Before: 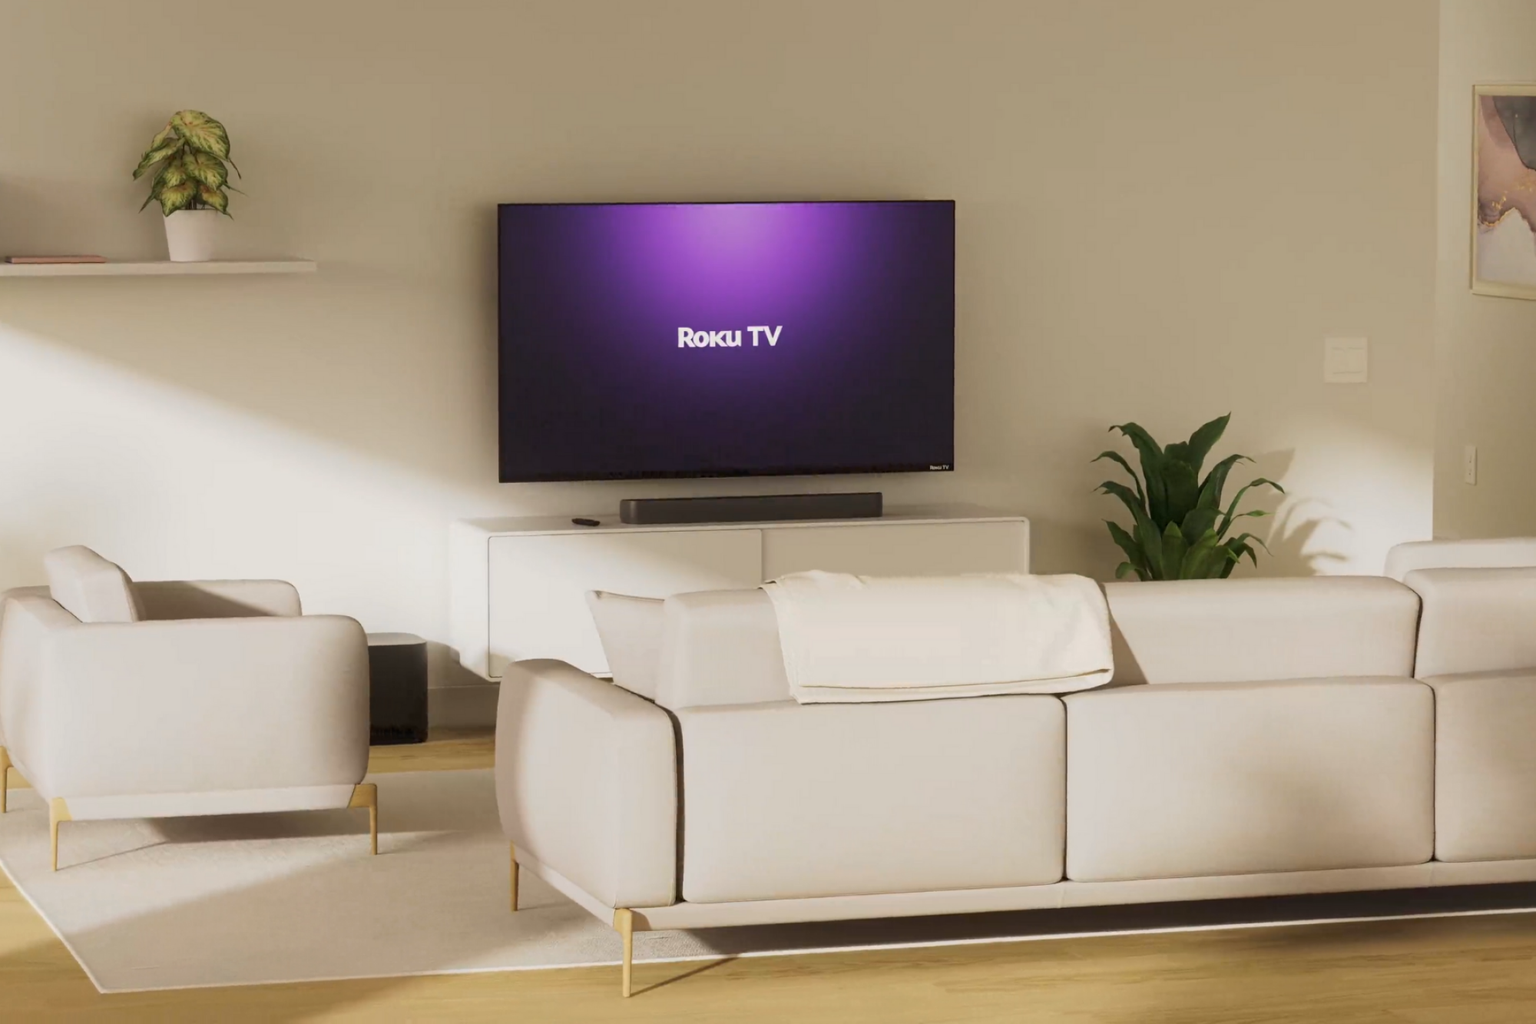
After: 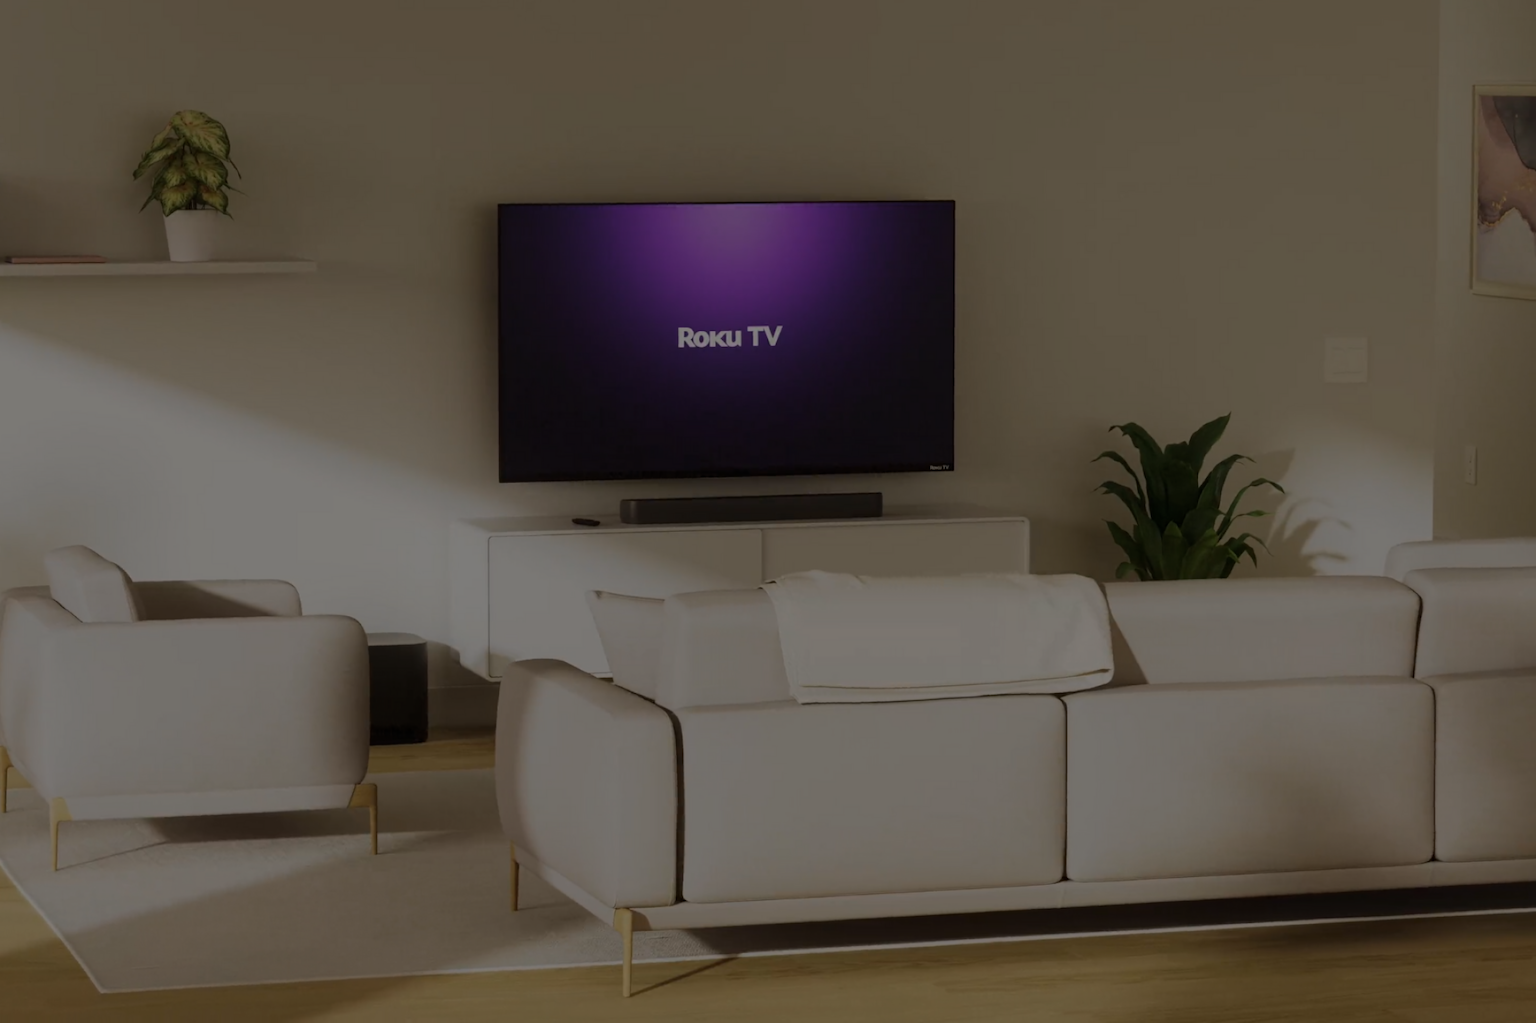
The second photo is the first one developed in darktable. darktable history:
exposure: exposure -1.944 EV, compensate exposure bias true, compensate highlight preservation false
